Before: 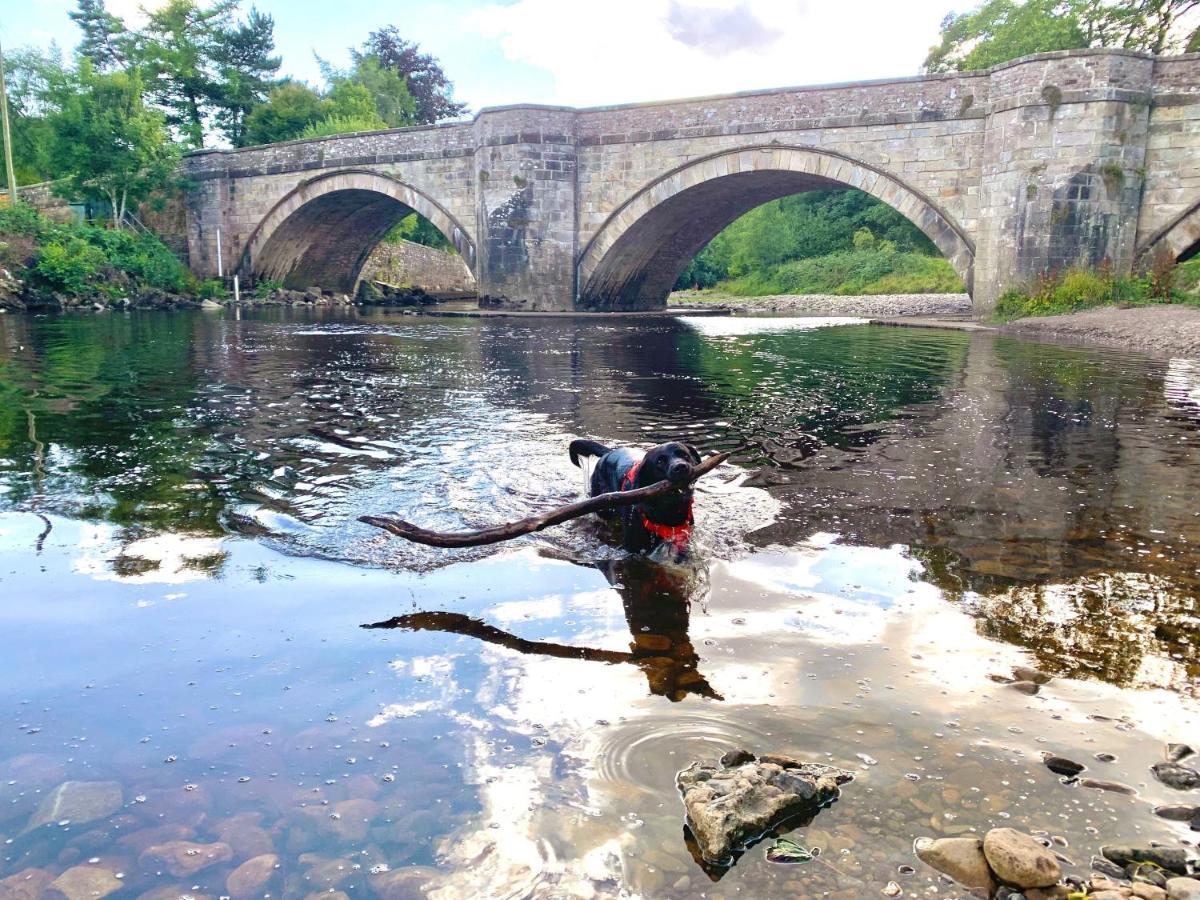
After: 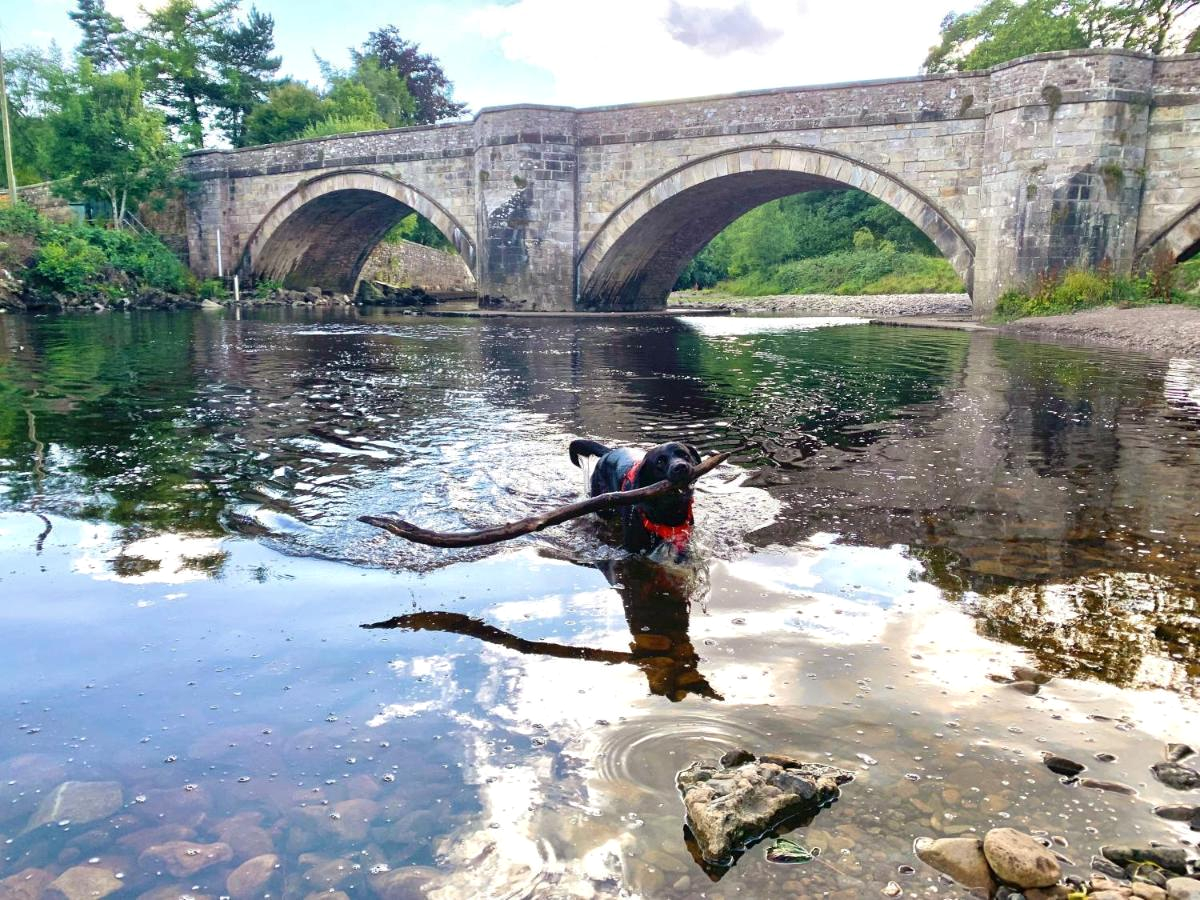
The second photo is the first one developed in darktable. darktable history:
shadows and highlights: shadows 31.74, highlights -32.82, soften with gaussian
local contrast: mode bilateral grid, contrast 20, coarseness 51, detail 120%, midtone range 0.2
